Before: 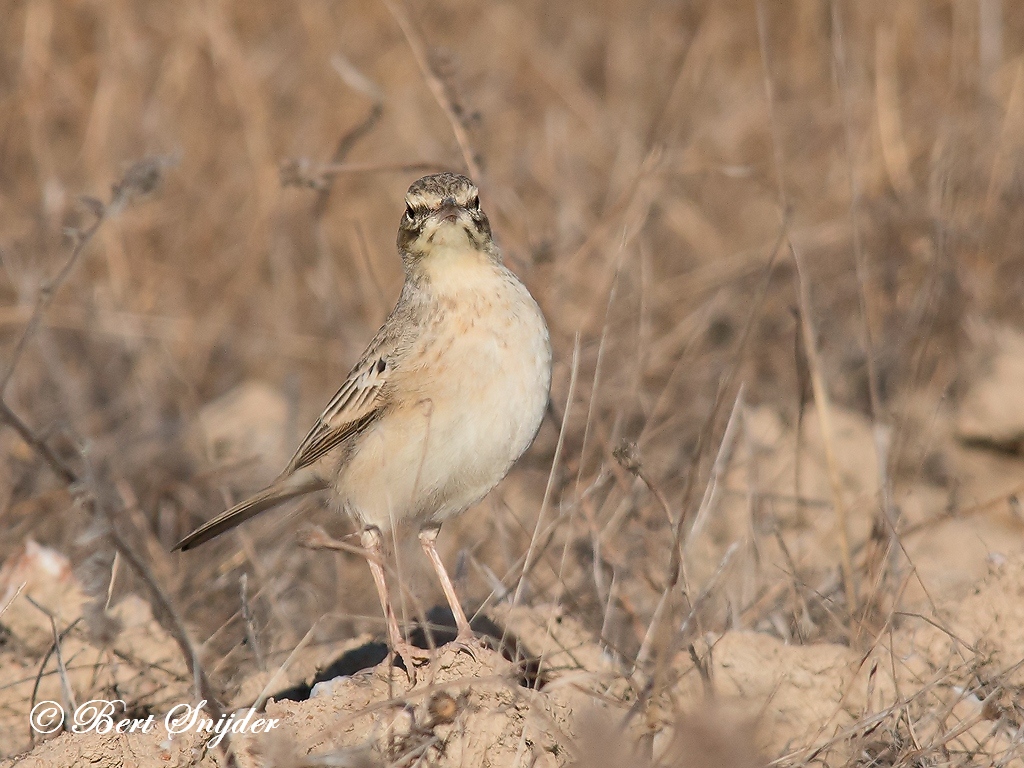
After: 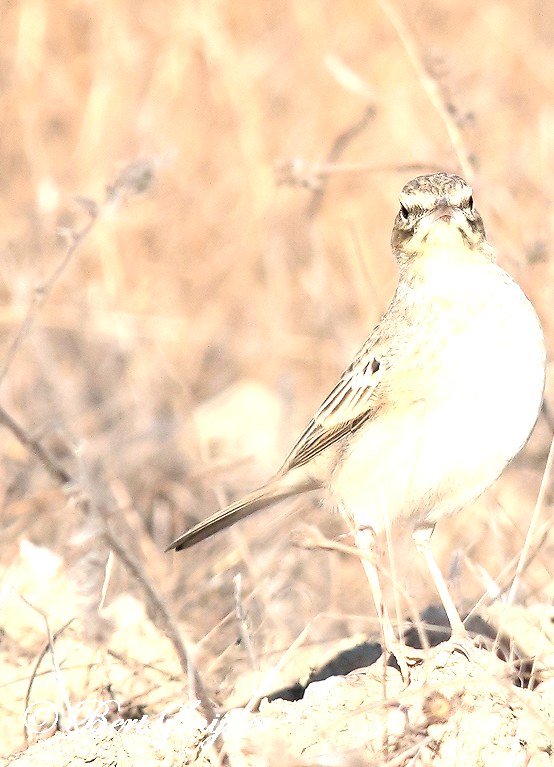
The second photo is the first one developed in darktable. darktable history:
crop: left 0.634%, right 45.242%, bottom 0.079%
exposure: black level correction 0, exposure 1.097 EV, compensate highlight preservation false
tone curve: curves: ch0 [(0, 0) (0.55, 0.716) (0.841, 0.969)], color space Lab, independent channels, preserve colors none
